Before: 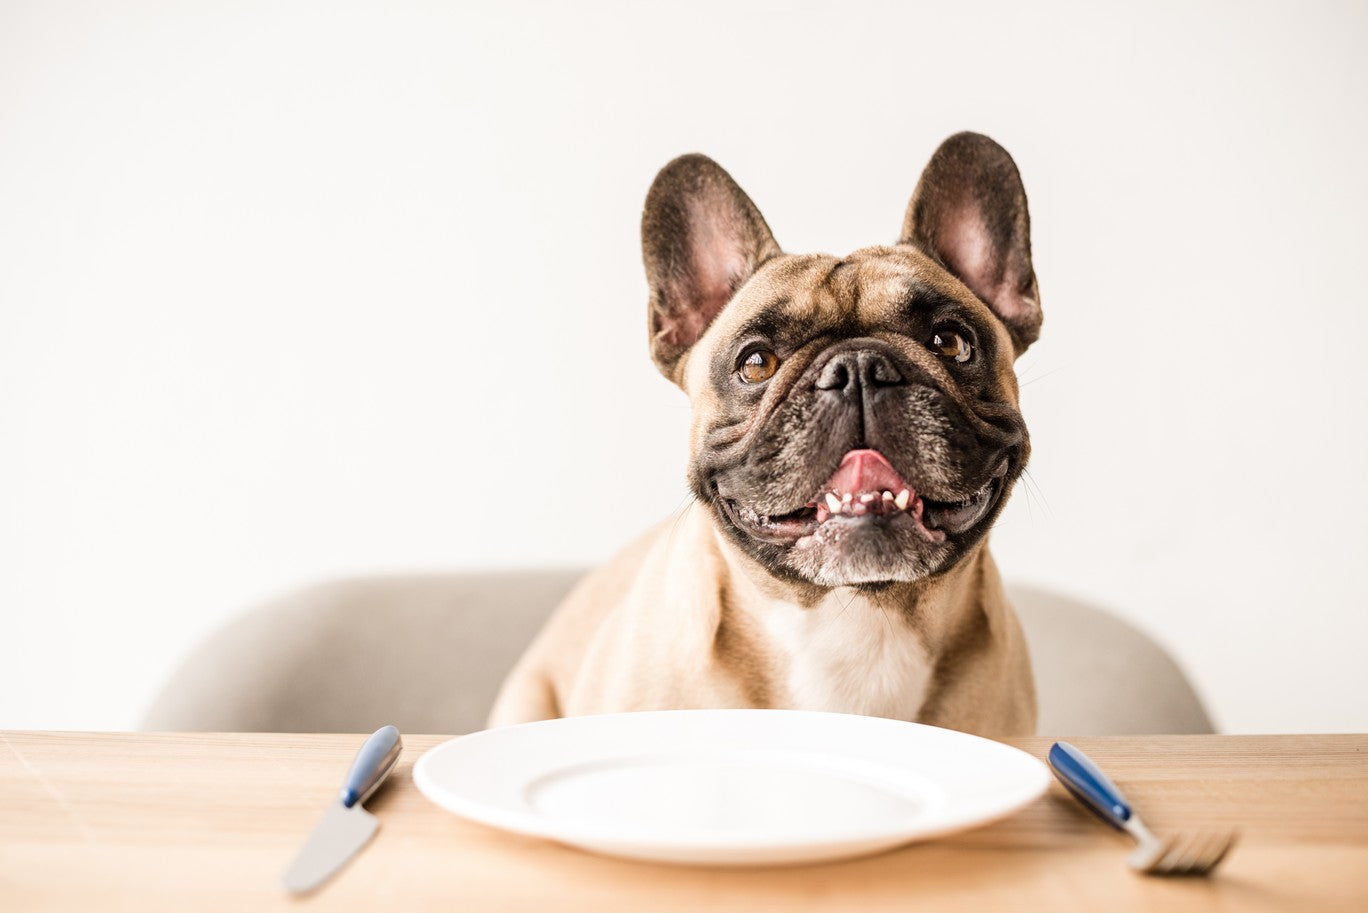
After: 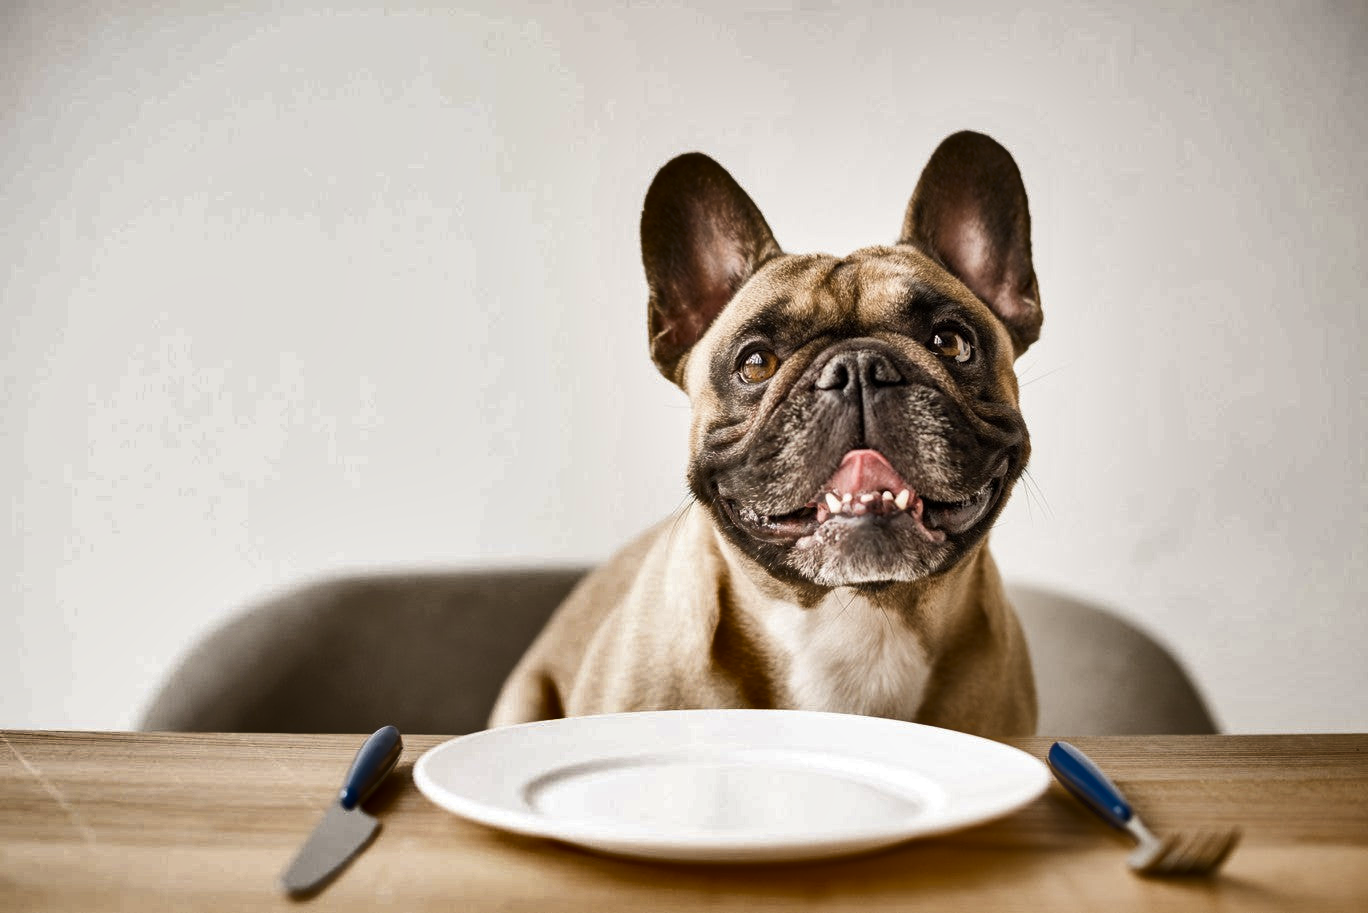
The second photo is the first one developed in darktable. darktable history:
shadows and highlights: shadows 20.91, highlights -82.73, soften with gaussian
color contrast: green-magenta contrast 0.81
